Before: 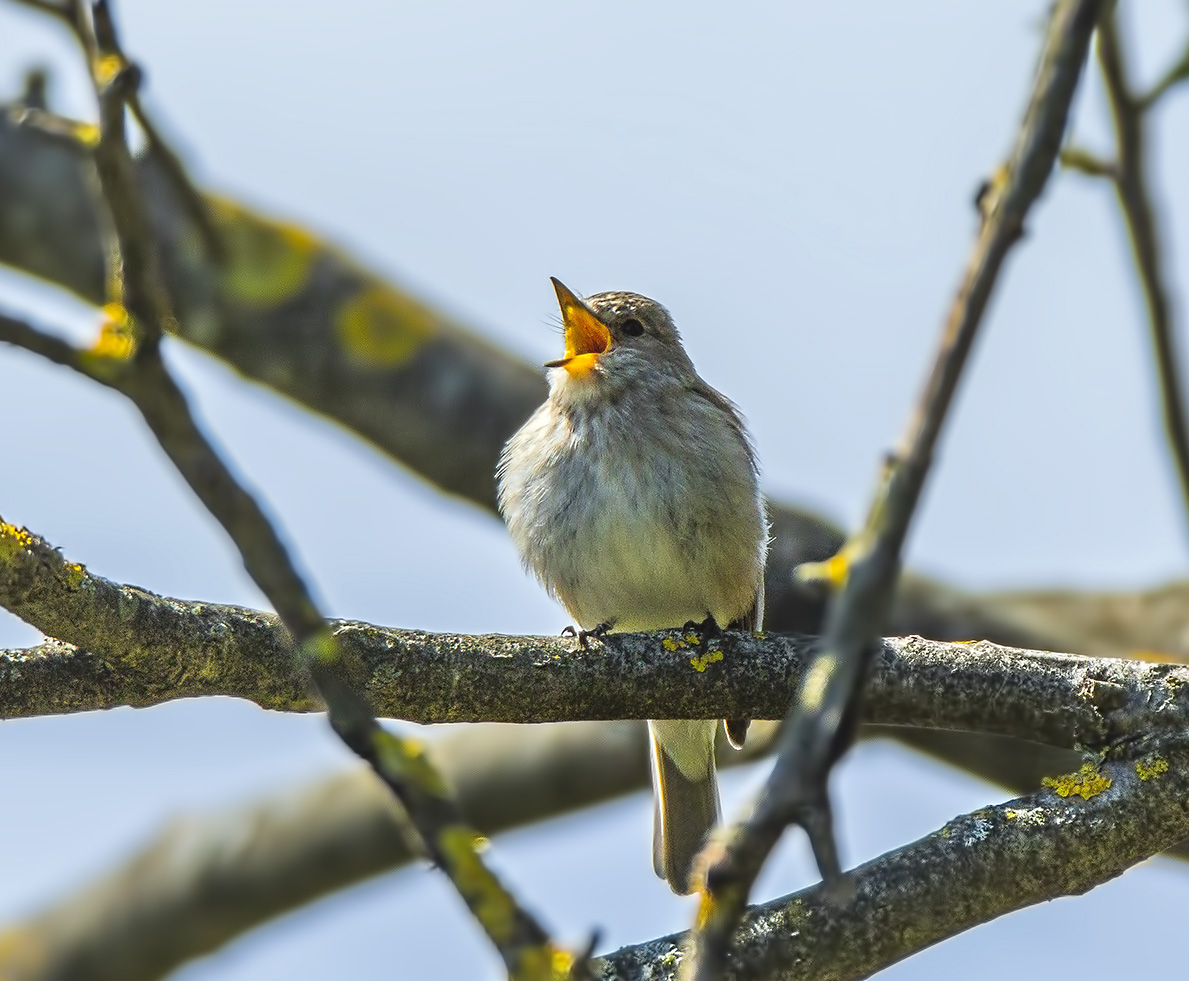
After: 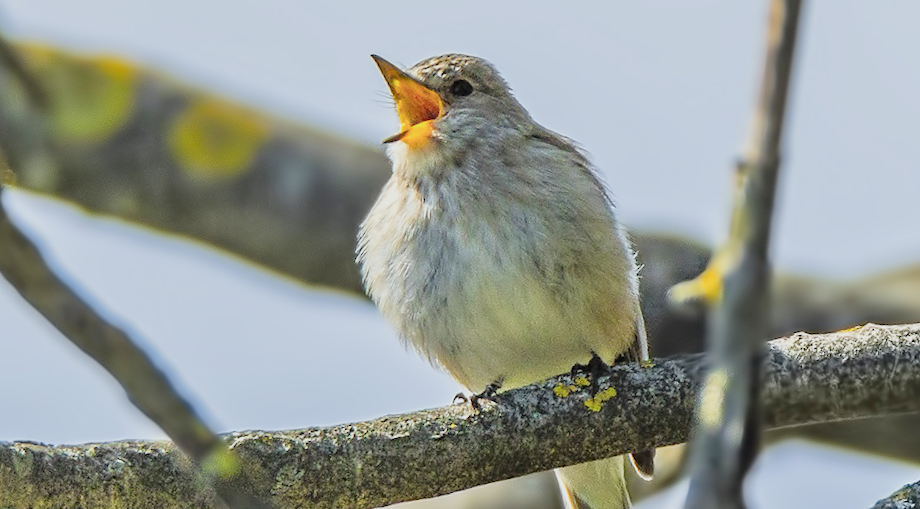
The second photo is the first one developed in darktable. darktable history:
crop and rotate: angle -3.27°, left 5.211%, top 5.211%, right 4.607%, bottom 4.607%
contrast equalizer: octaves 7, y [[0.6 ×6], [0.55 ×6], [0 ×6], [0 ×6], [0 ×6]], mix 0.15
exposure: exposure 0.781 EV, compensate highlight preservation false
filmic rgb: black relative exposure -6.59 EV, white relative exposure 4.71 EV, hardness 3.13, contrast 0.805
rotate and perspective: rotation -14.8°, crop left 0.1, crop right 0.903, crop top 0.25, crop bottom 0.748
